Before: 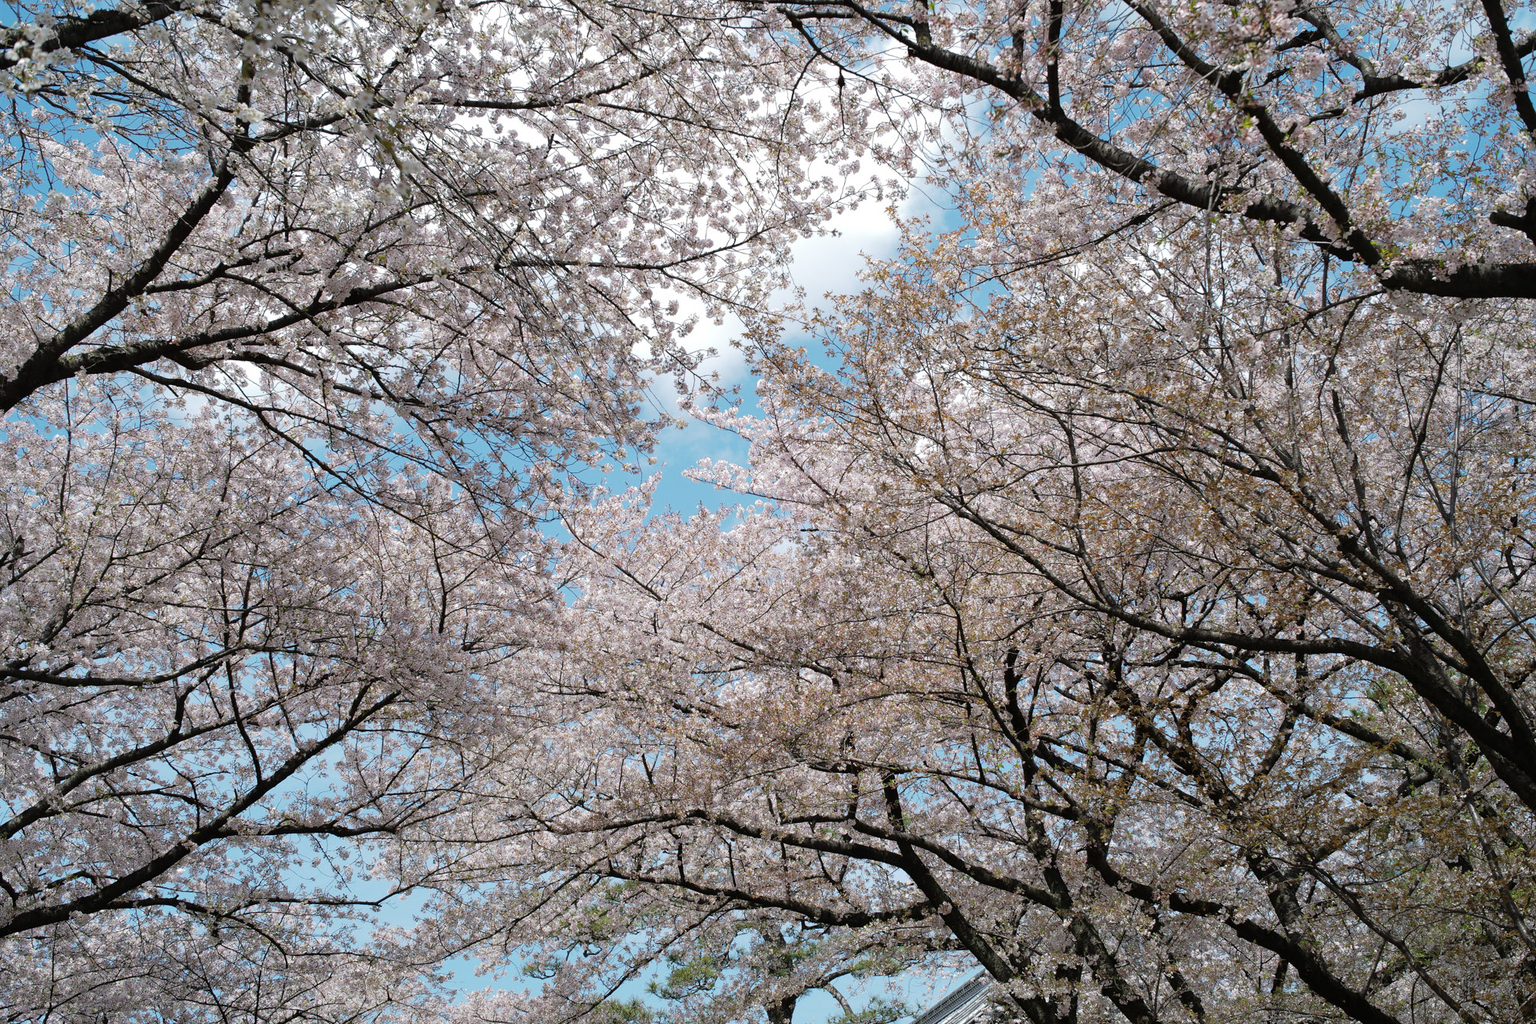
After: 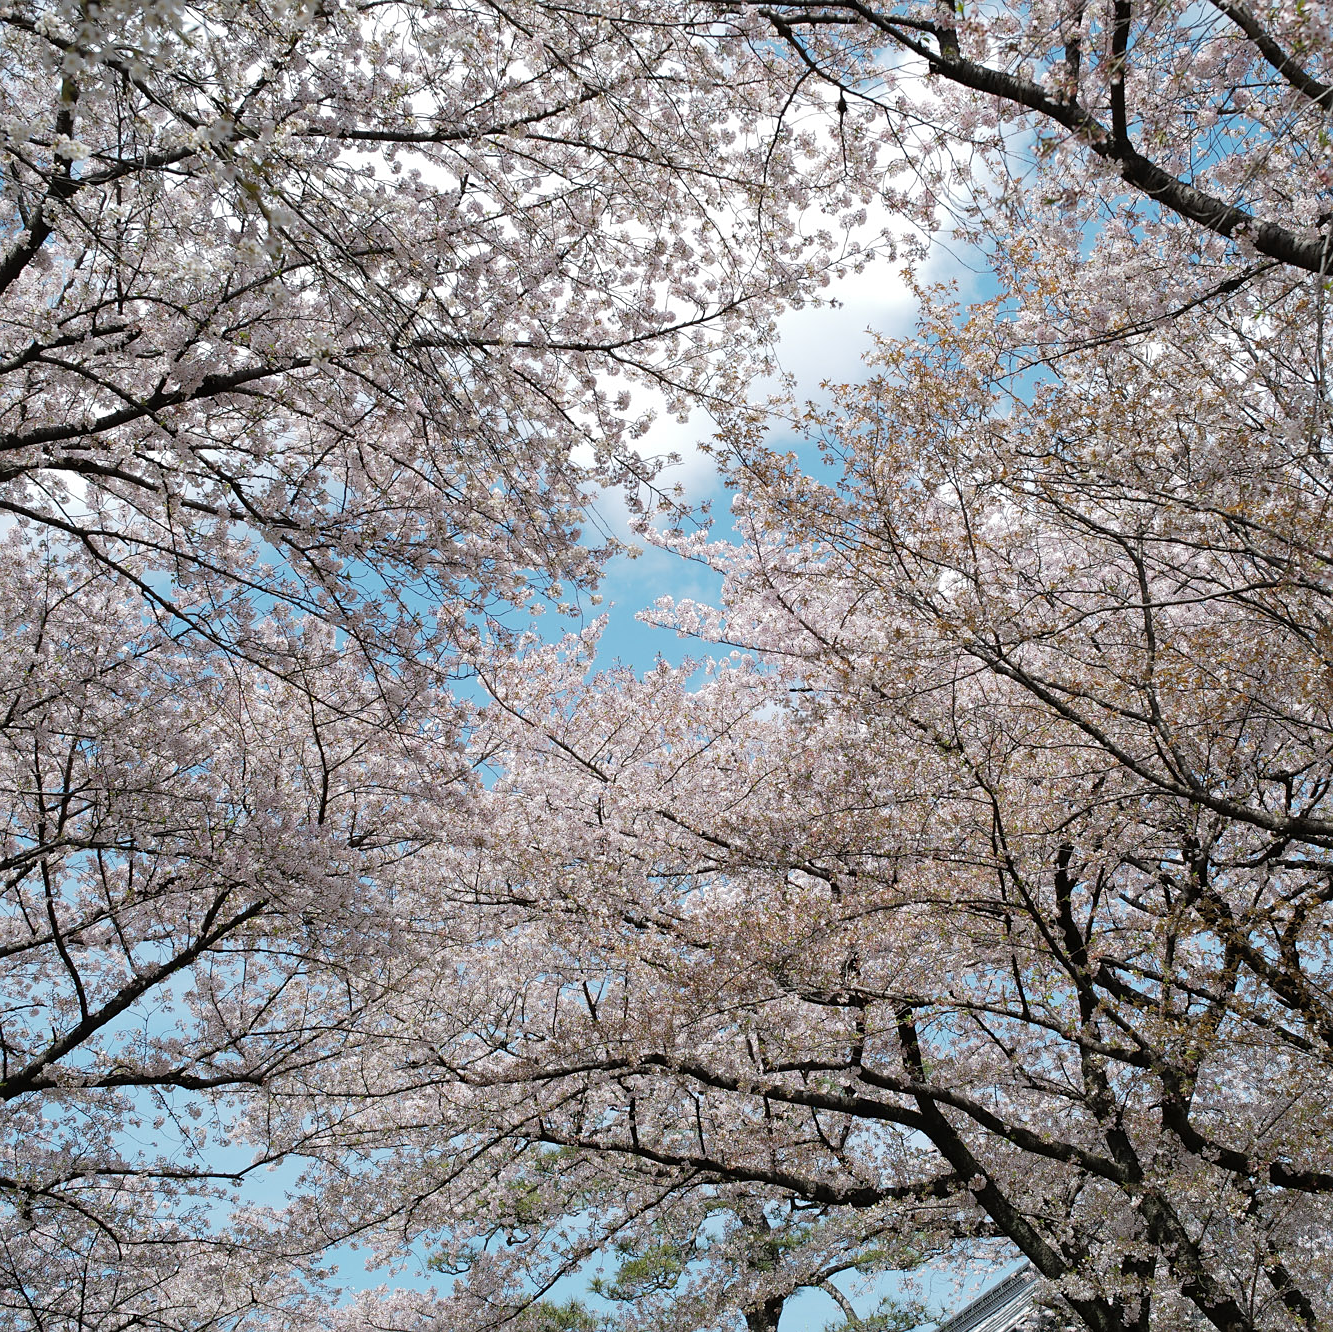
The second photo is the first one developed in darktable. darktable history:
sharpen: radius 1.272, amount 0.305, threshold 0
crop and rotate: left 12.673%, right 20.66%
